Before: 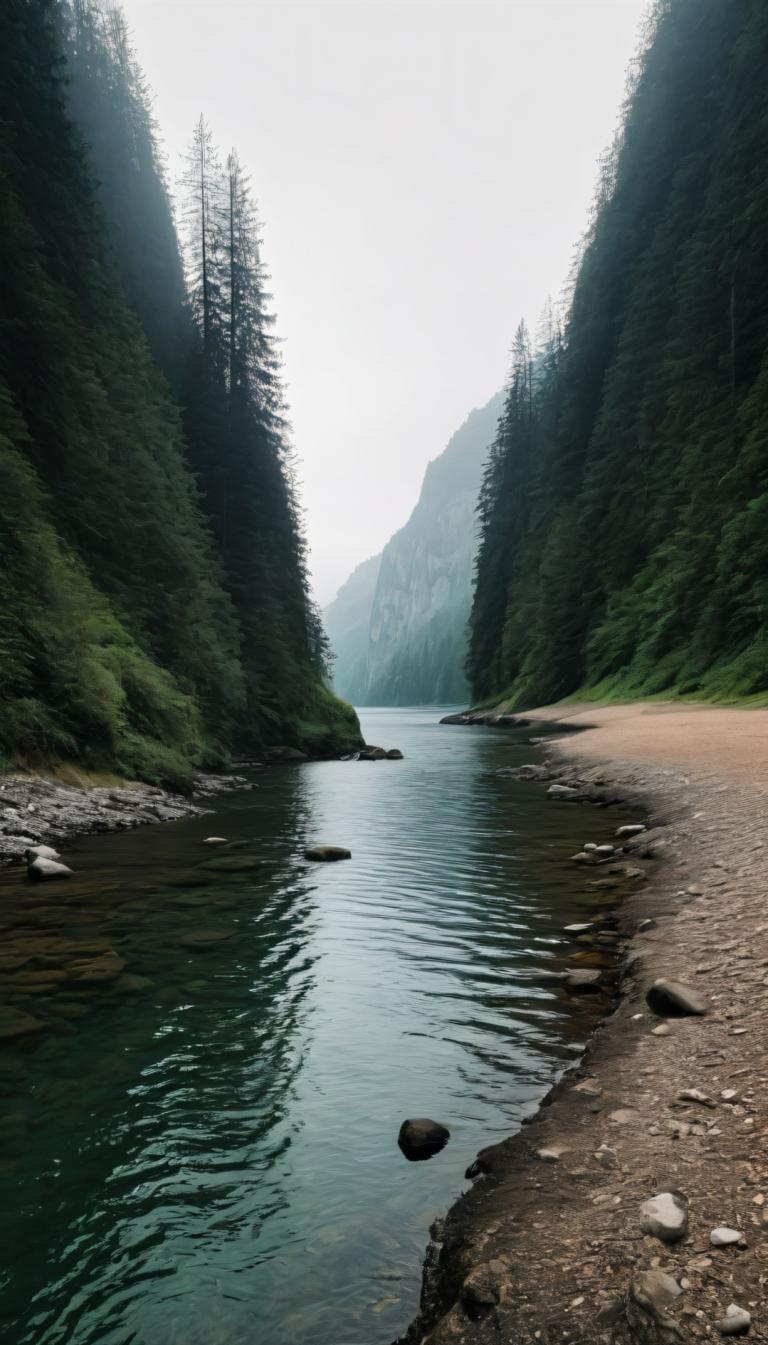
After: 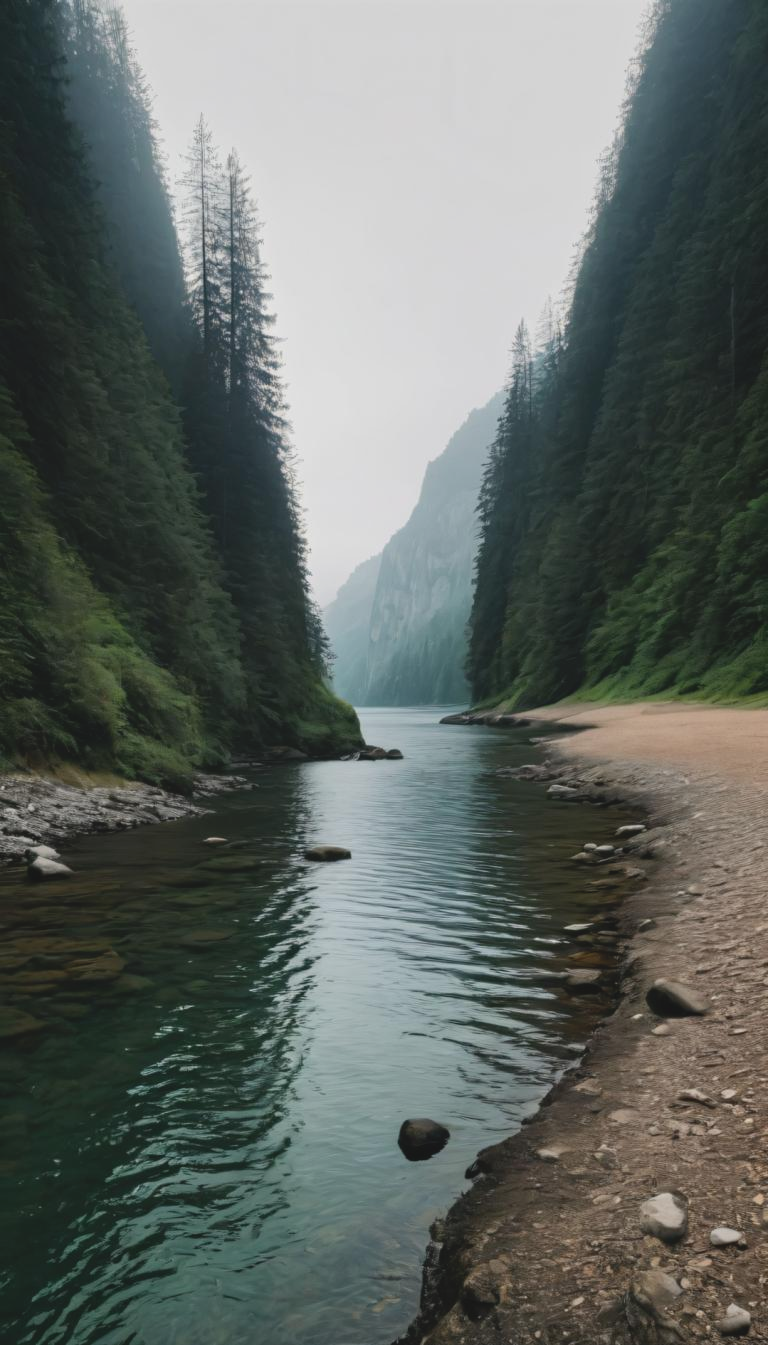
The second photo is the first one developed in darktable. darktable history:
lowpass: radius 0.1, contrast 0.85, saturation 1.1, unbound 0
color correction: saturation 0.85
